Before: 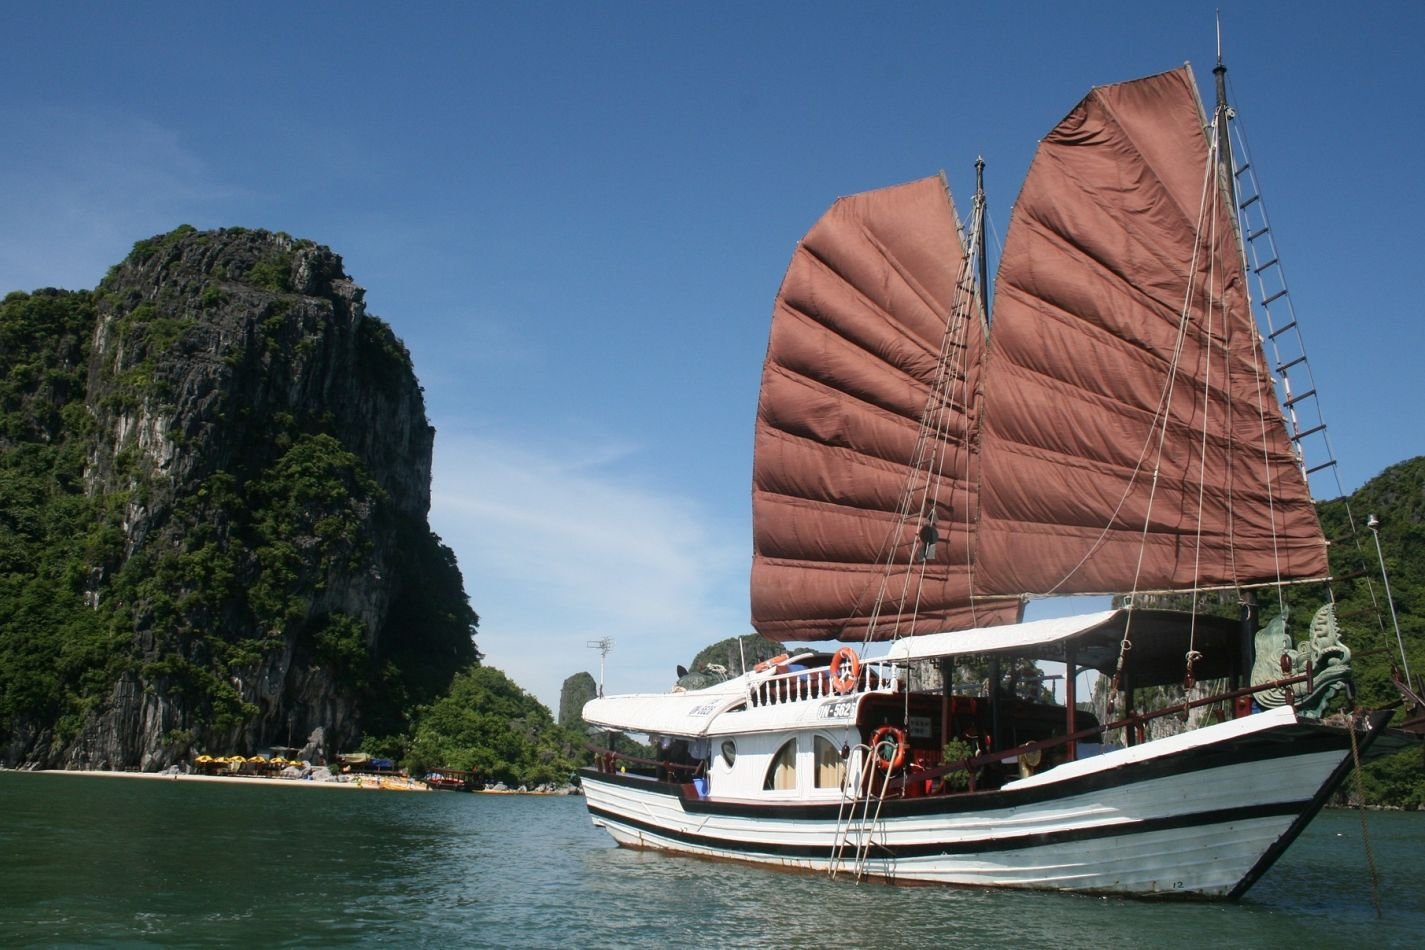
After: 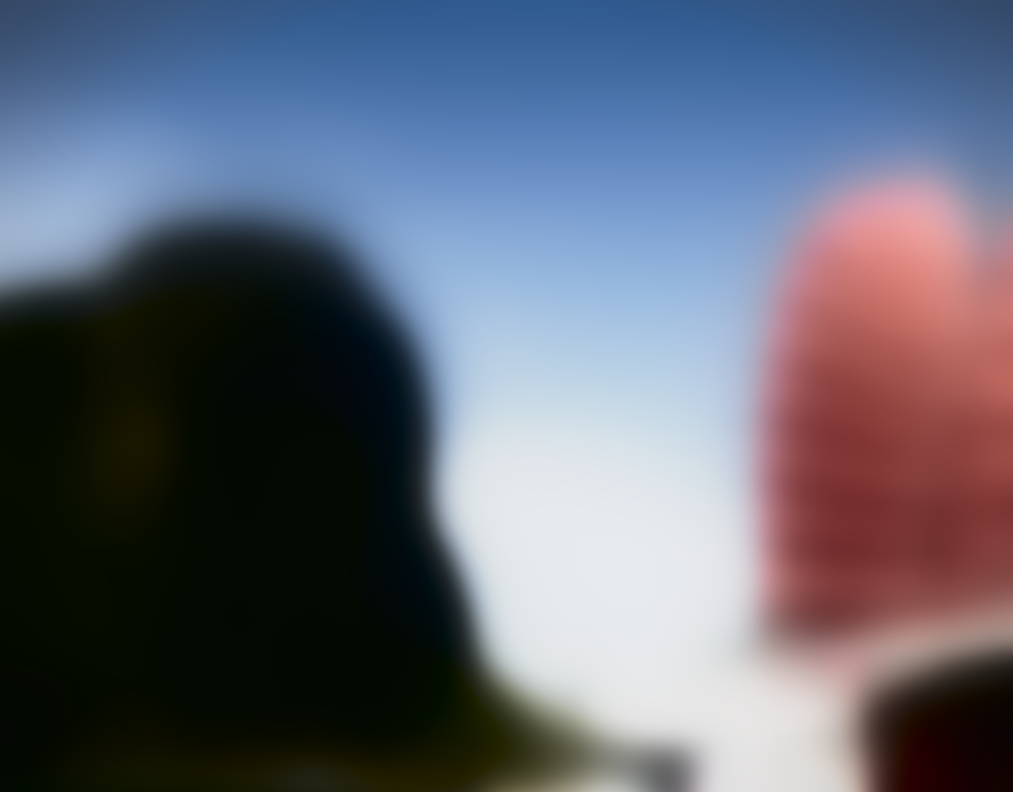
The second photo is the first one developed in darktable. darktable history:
exposure: black level correction 0, exposure 0.7 EV, compensate exposure bias true, compensate highlight preservation false
vignetting: fall-off start 100%, fall-off radius 64.94%, automatic ratio true, unbound false
tone curve: curves: ch0 [(0, 0.013) (0.036, 0.035) (0.274, 0.288) (0.504, 0.536) (0.844, 0.84) (1, 0.97)]; ch1 [(0, 0) (0.389, 0.403) (0.462, 0.48) (0.499, 0.5) (0.524, 0.529) (0.567, 0.603) (0.626, 0.651) (0.749, 0.781) (1, 1)]; ch2 [(0, 0) (0.464, 0.478) (0.5, 0.501) (0.533, 0.539) (0.599, 0.6) (0.704, 0.732) (1, 1)], color space Lab, independent channels, preserve colors none
base curve: curves: ch0 [(0, 0) (0.088, 0.125) (0.176, 0.251) (0.354, 0.501) (0.613, 0.749) (1, 0.877)], preserve colors none
sharpen: amount 0.478
crop: right 28.885%, bottom 16.626%
lowpass: radius 31.92, contrast 1.72, brightness -0.98, saturation 0.94
